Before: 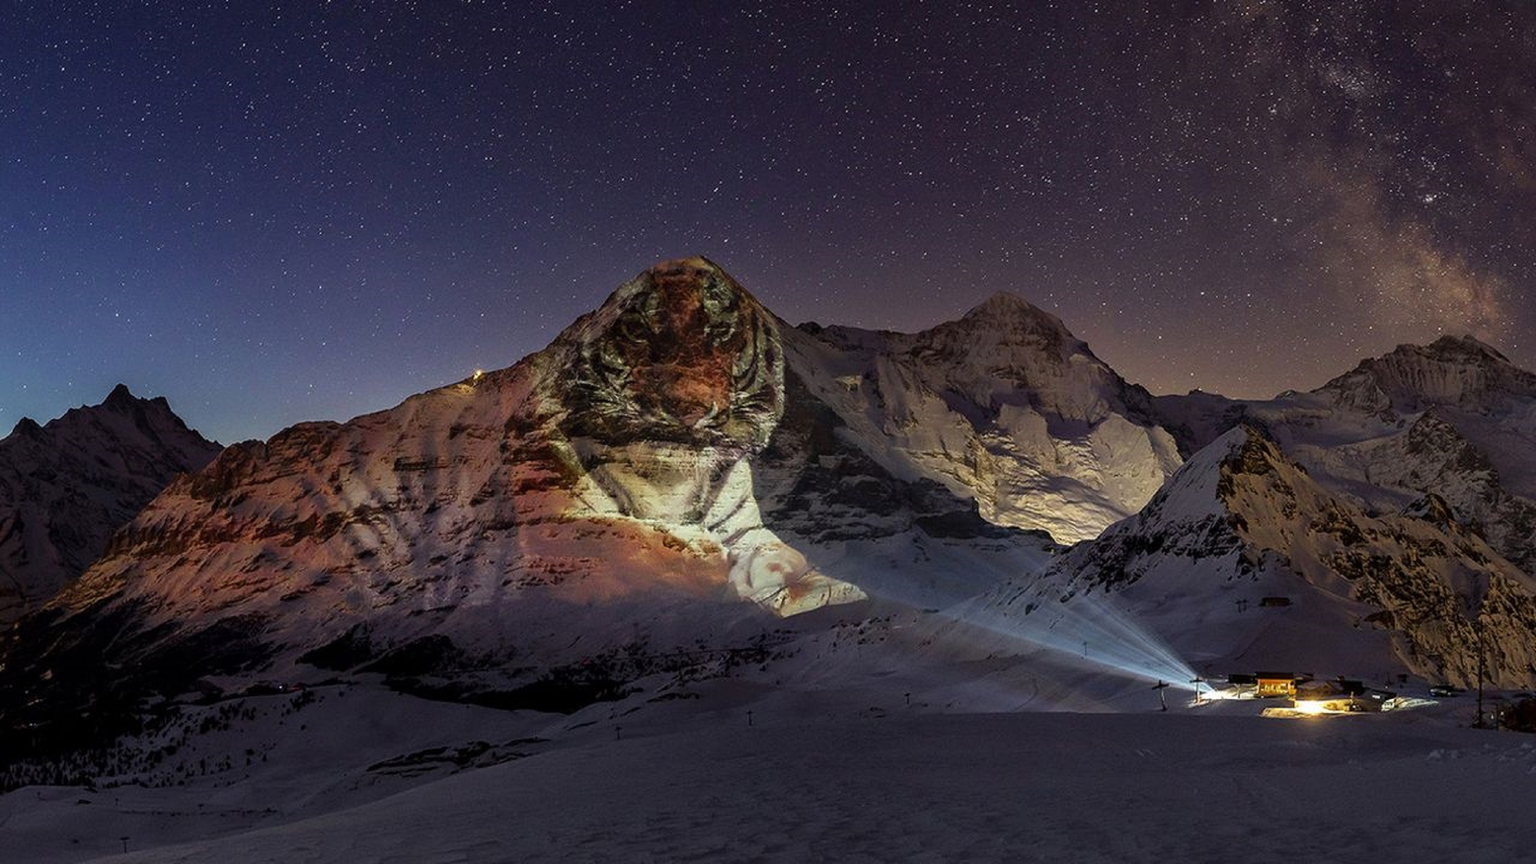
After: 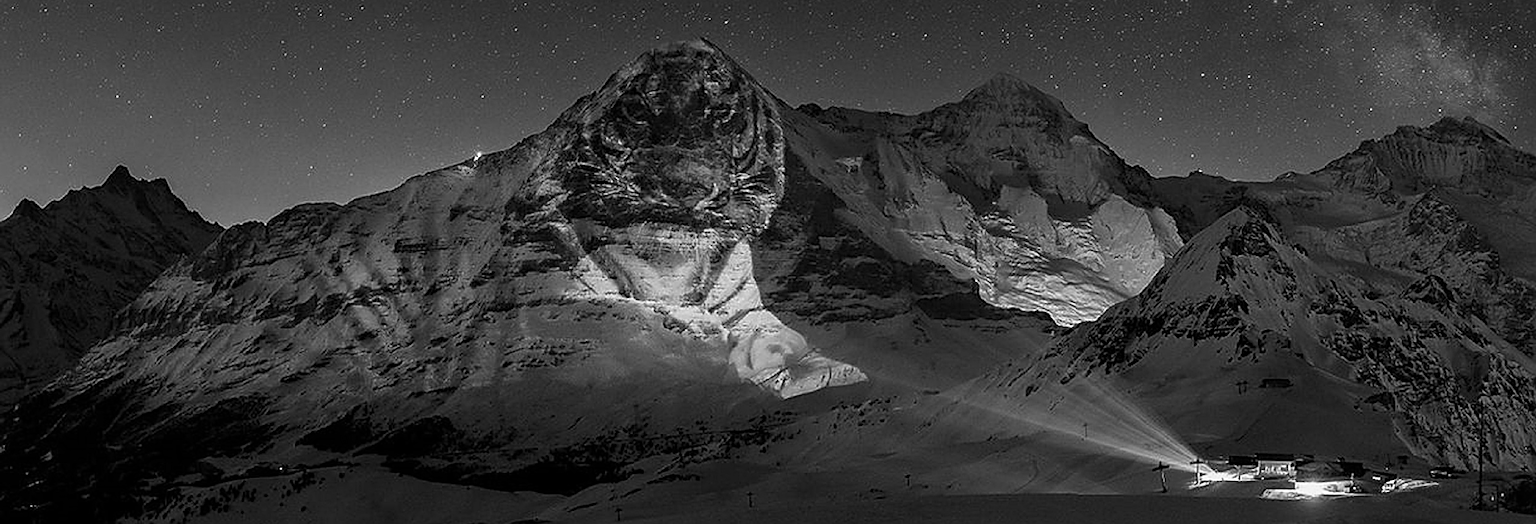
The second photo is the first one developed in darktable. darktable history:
monochrome: a 73.58, b 64.21
crop and rotate: top 25.357%, bottom 13.942%
sharpen: radius 3.69, amount 0.928
